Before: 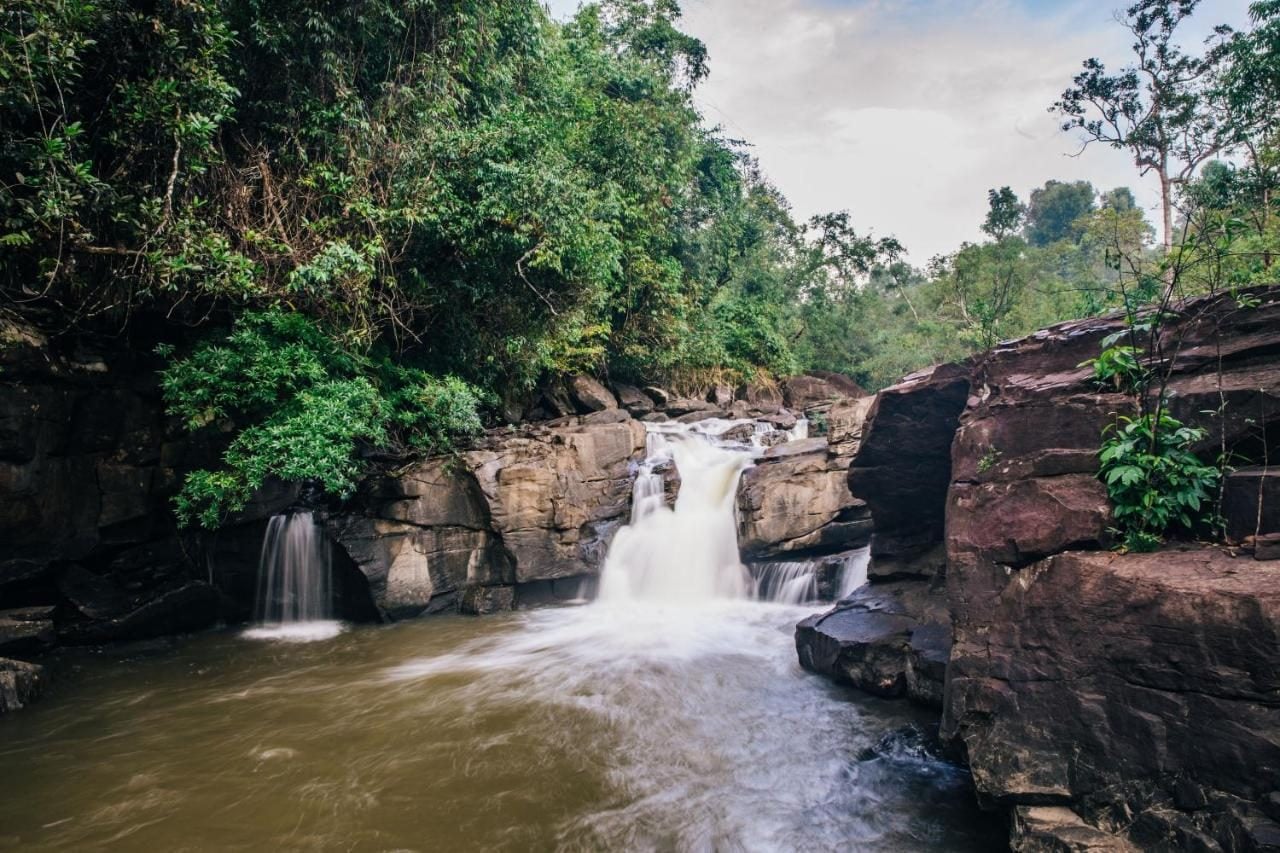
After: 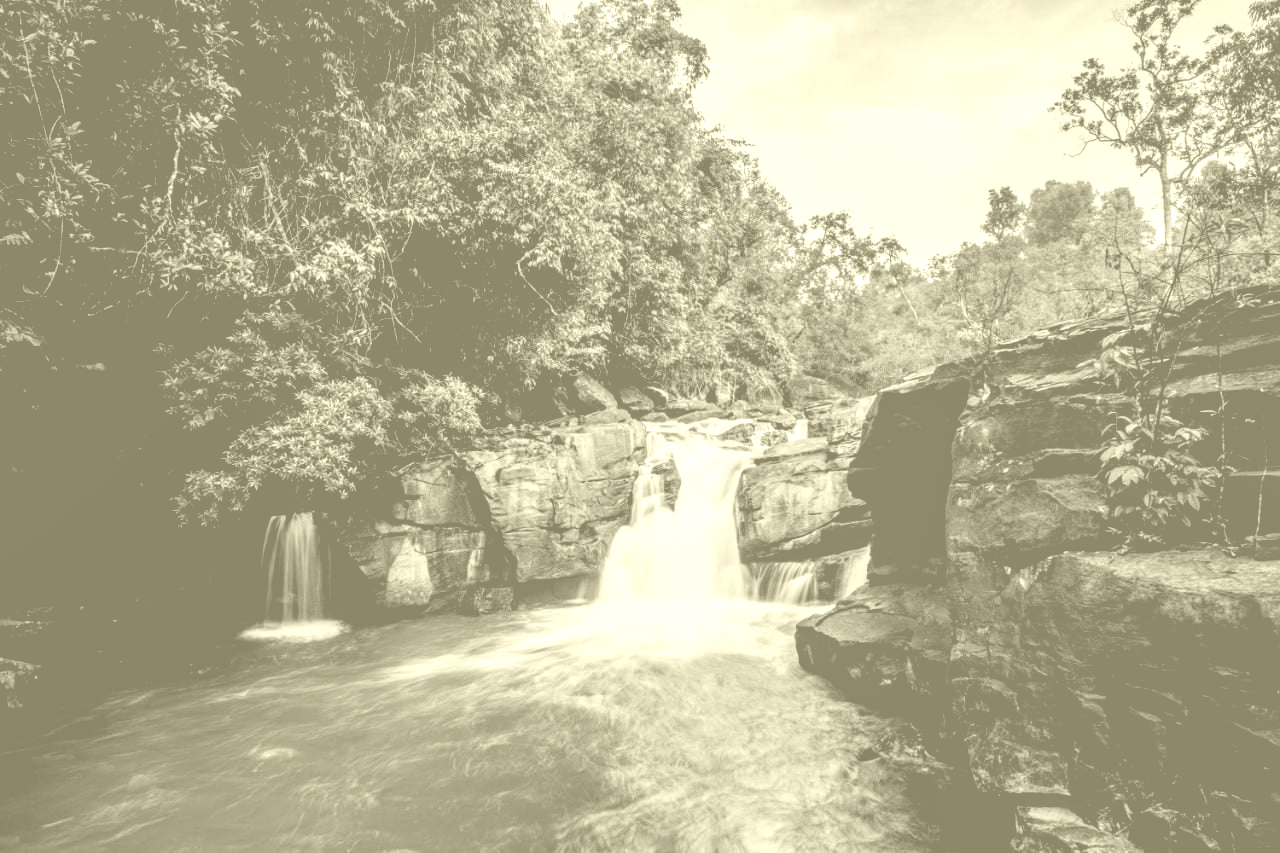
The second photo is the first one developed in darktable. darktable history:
colorize: hue 43.2°, saturation 40%, version 1
levels: levels [0.182, 0.542, 0.902]
local contrast: detail 130%
